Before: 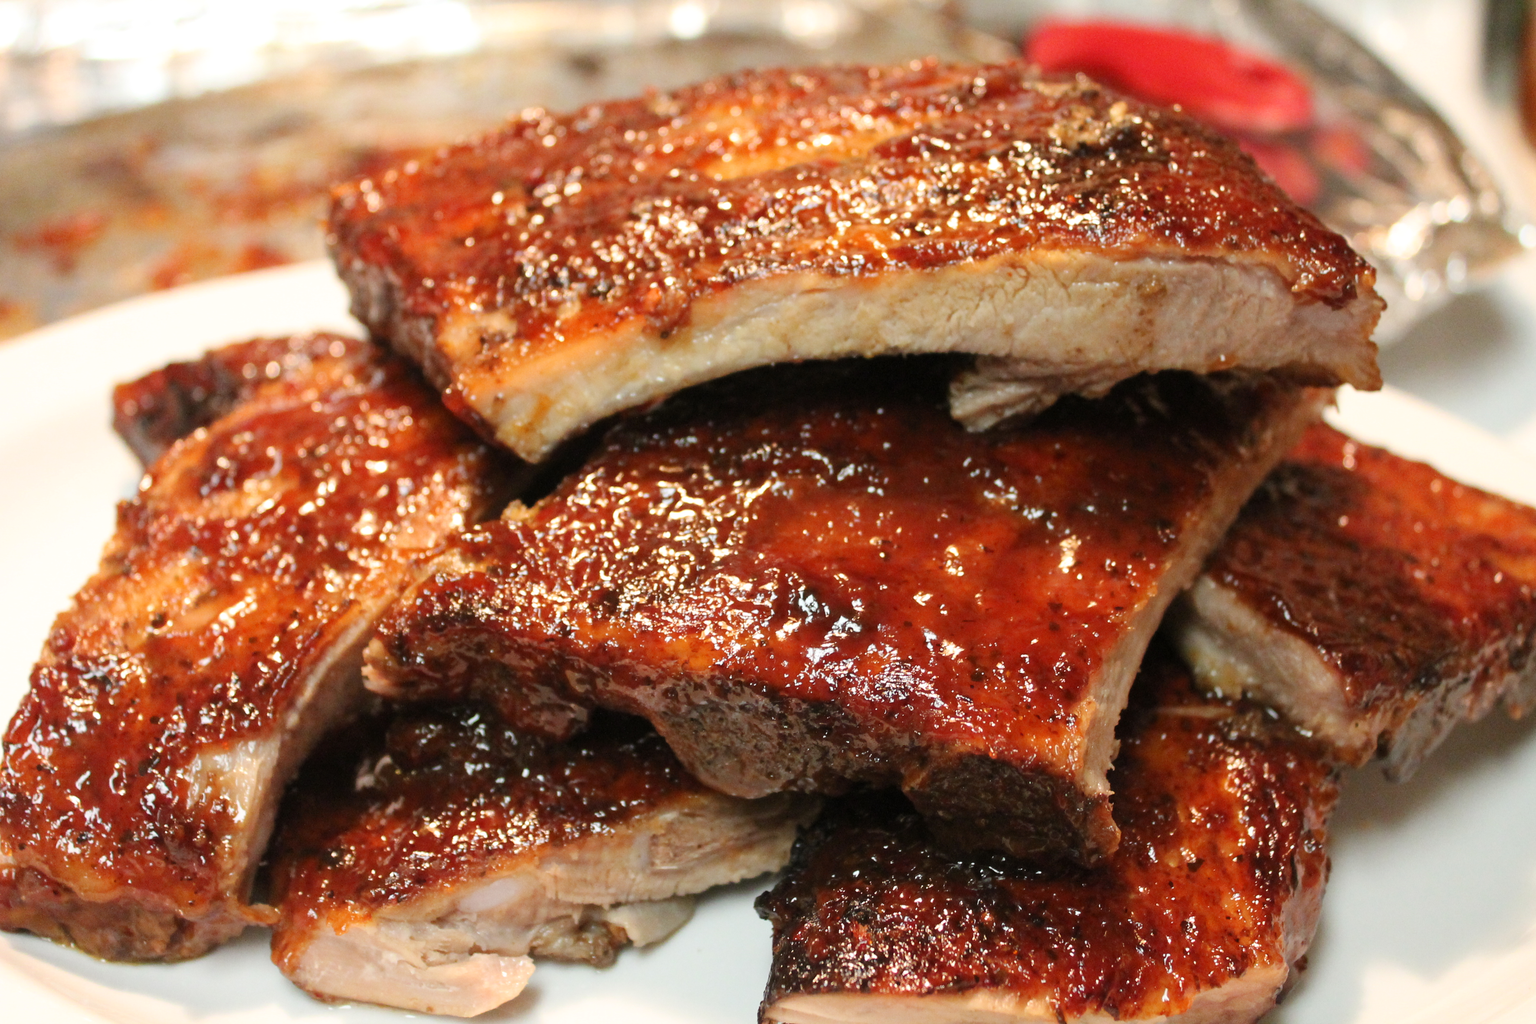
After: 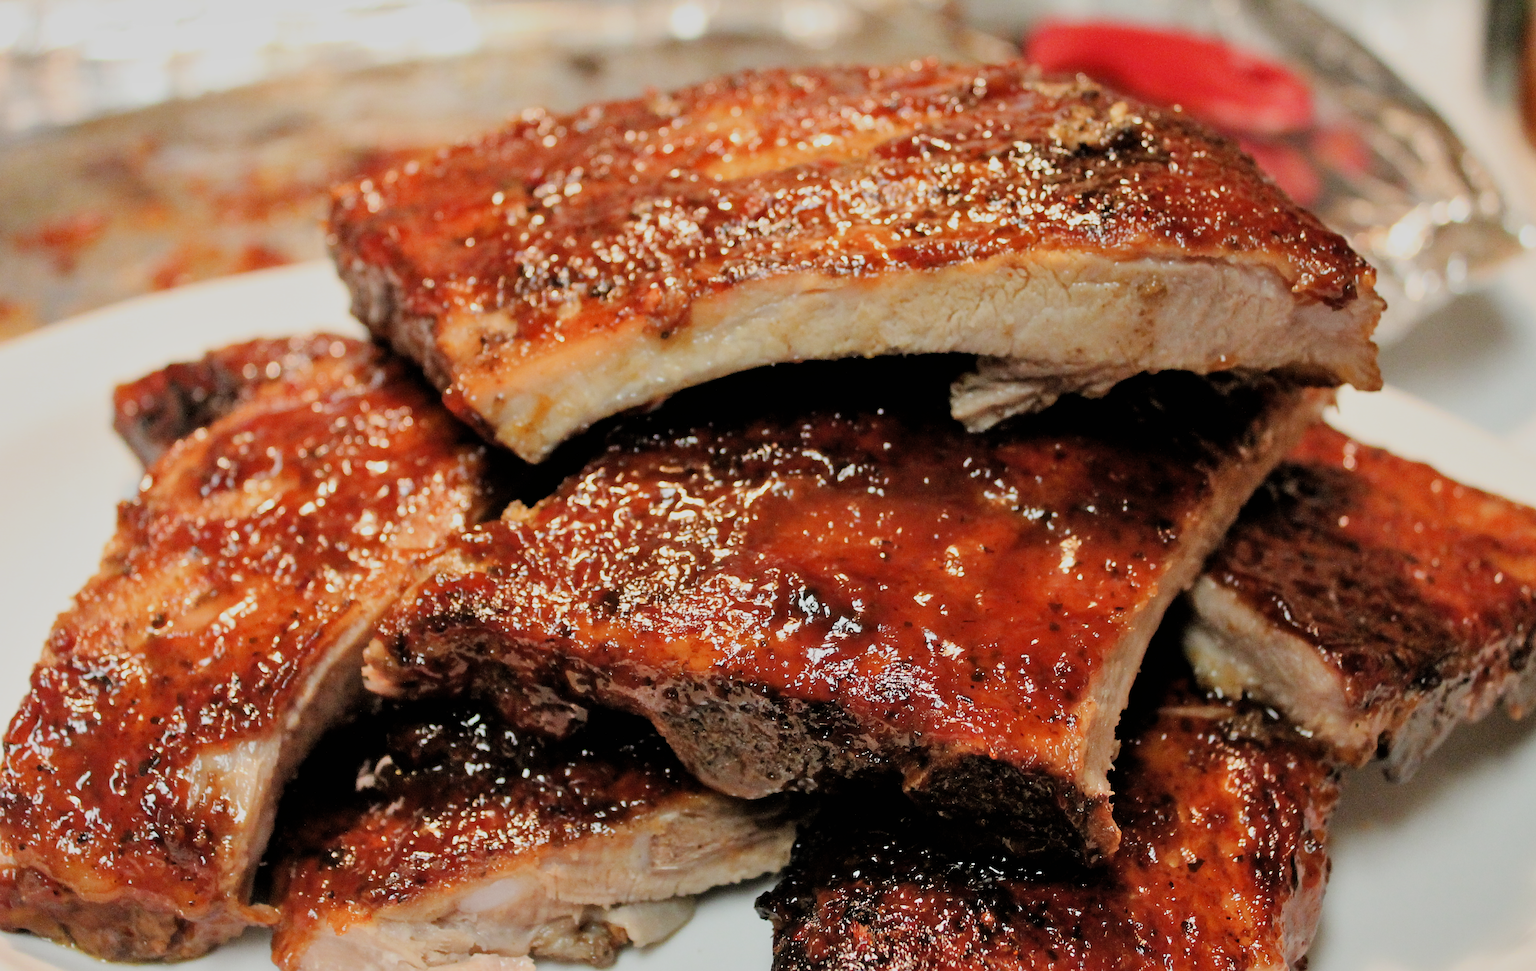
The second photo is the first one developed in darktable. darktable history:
sharpen: on, module defaults
crop and rotate: top 0%, bottom 5.097%
filmic rgb: black relative exposure -4.88 EV, hardness 2.82
shadows and highlights: shadows 37.27, highlights -28.18, soften with gaussian
